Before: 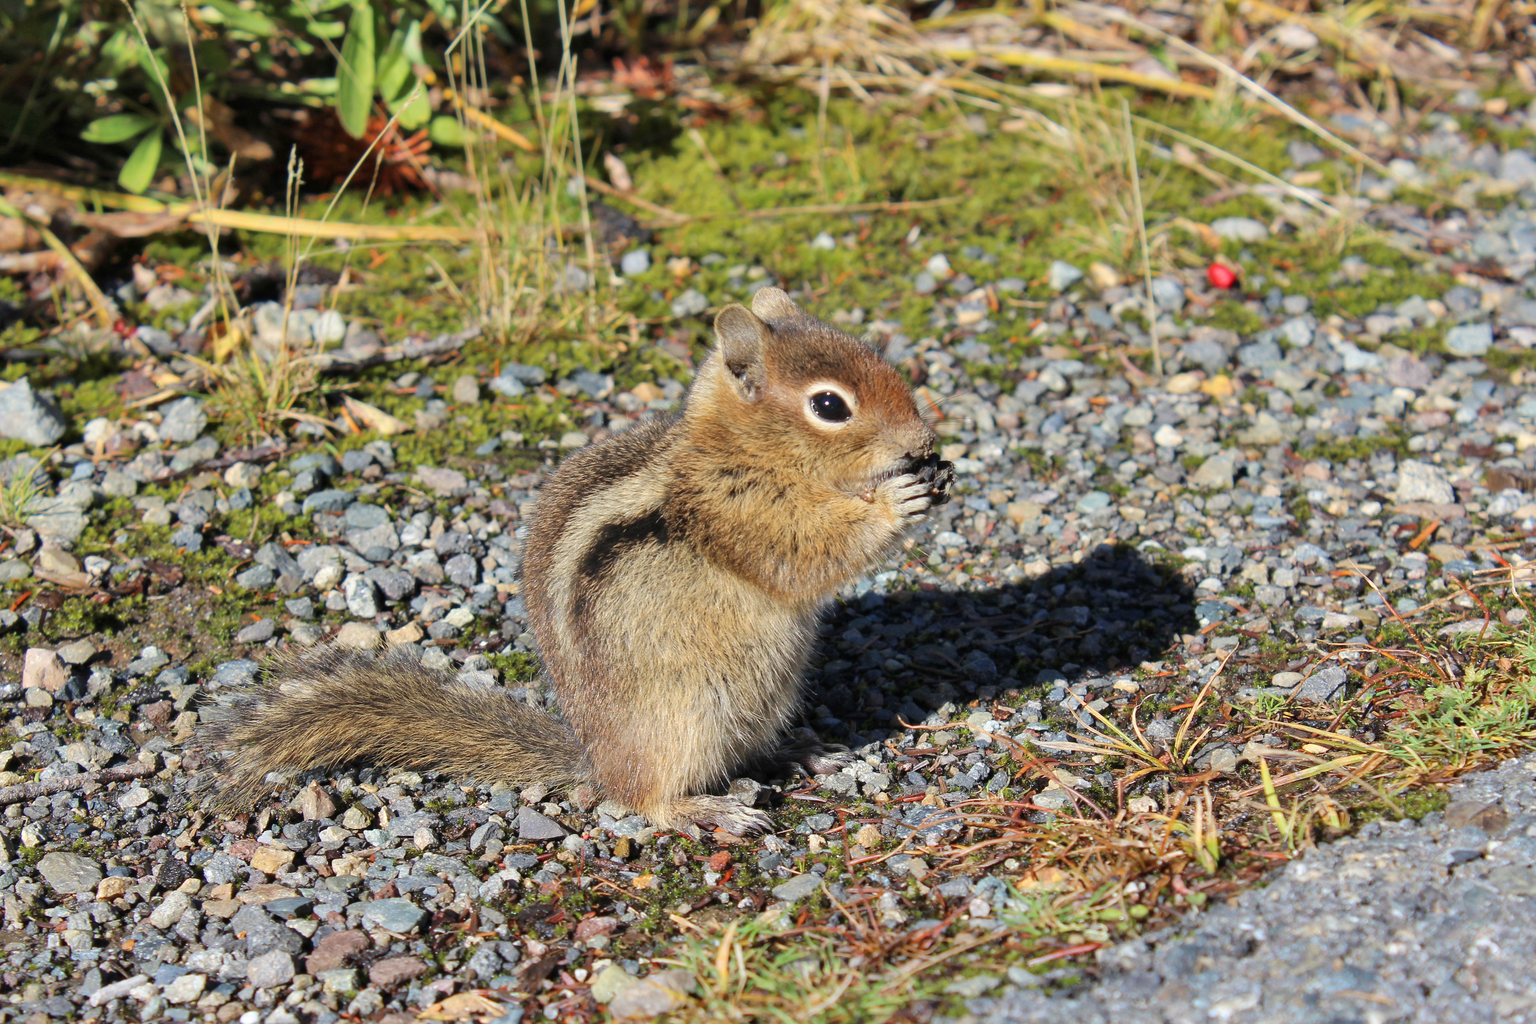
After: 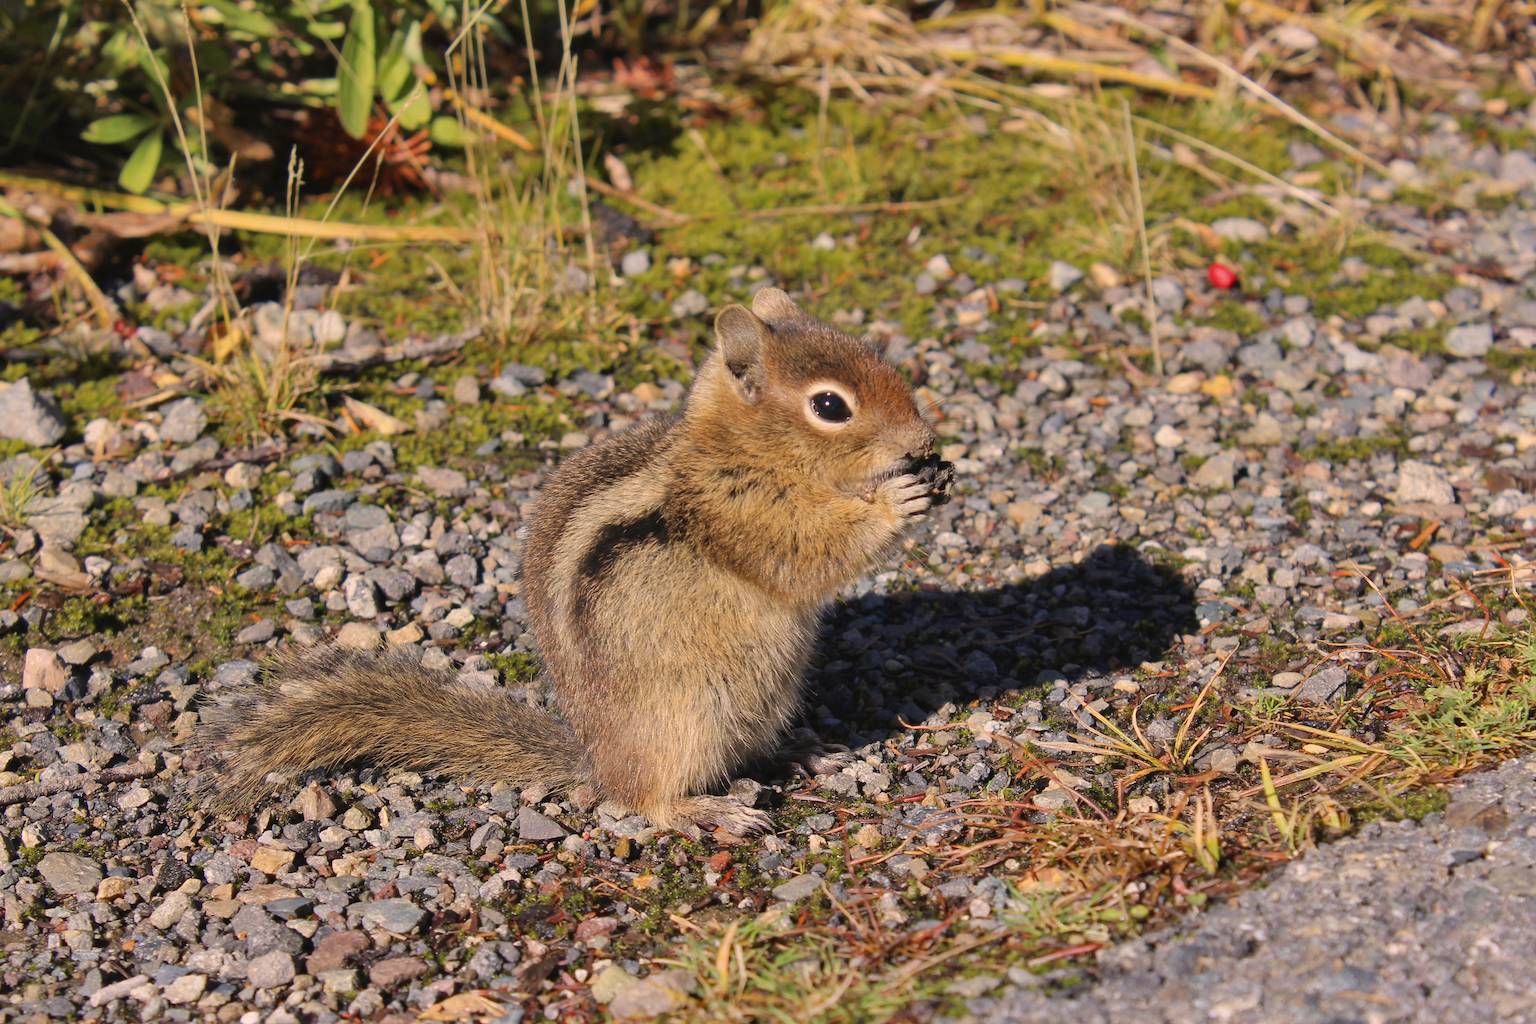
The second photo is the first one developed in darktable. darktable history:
color correction: highlights a* 11.51, highlights b* 11.85
contrast brightness saturation: contrast -0.081, brightness -0.033, saturation -0.108
exposure: black level correction 0.001, exposure -0.122 EV, compensate highlight preservation false
